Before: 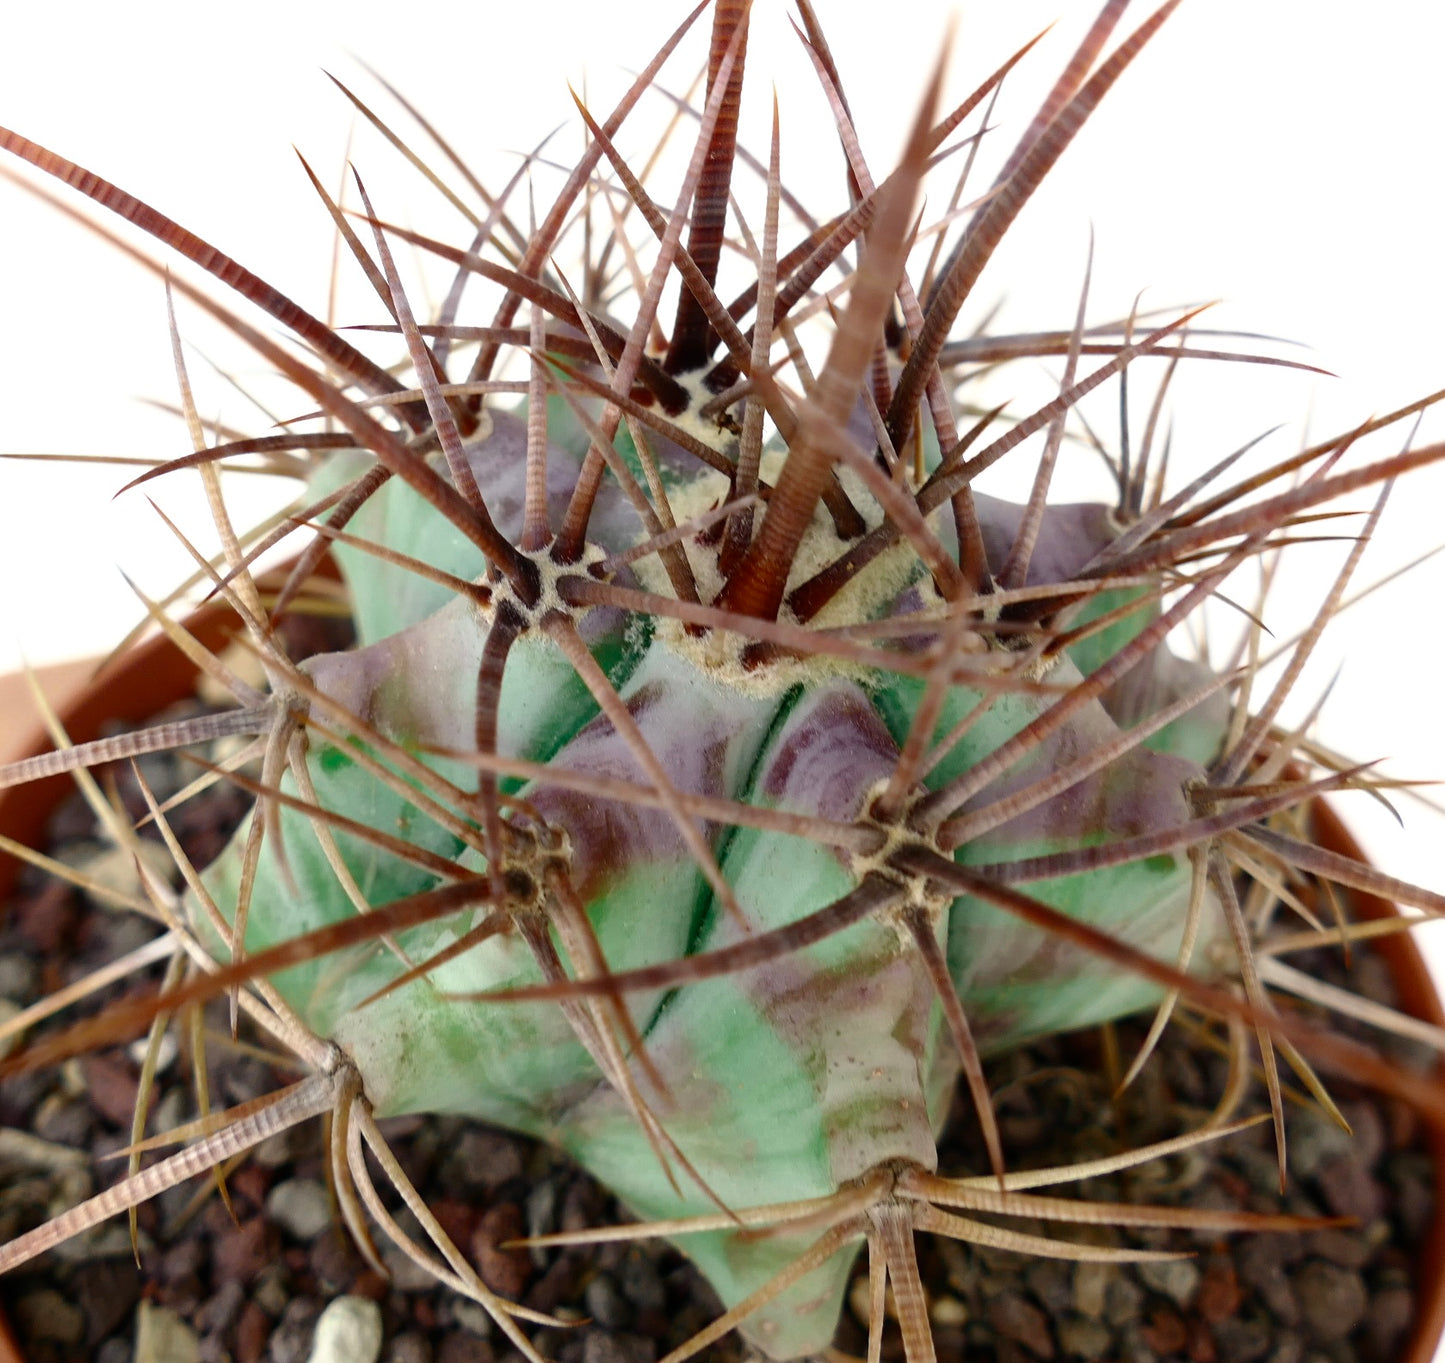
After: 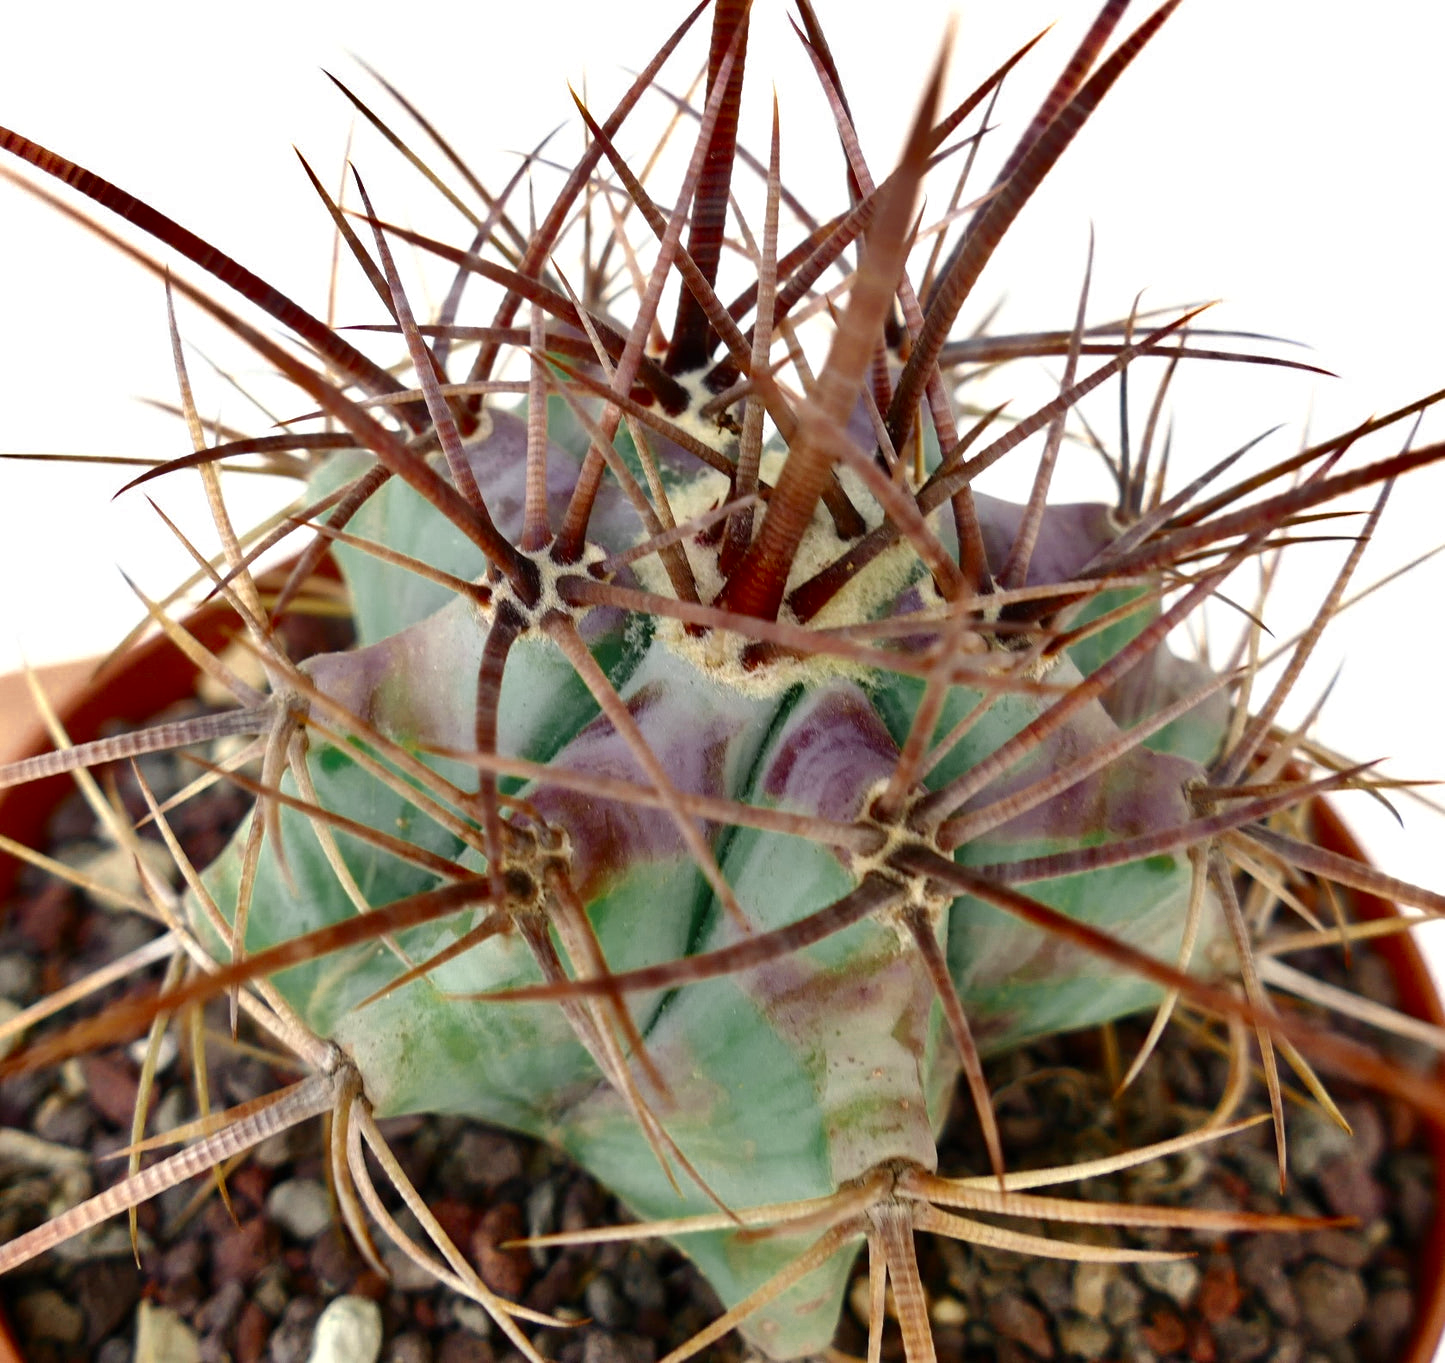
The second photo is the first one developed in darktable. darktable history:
tone equalizer: mask exposure compensation -0.491 EV
shadows and highlights: soften with gaussian
color zones: curves: ch0 [(0.004, 0.305) (0.261, 0.623) (0.389, 0.399) (0.708, 0.571) (0.947, 0.34)]; ch1 [(0.025, 0.645) (0.229, 0.584) (0.326, 0.551) (0.484, 0.262) (0.757, 0.643)]
